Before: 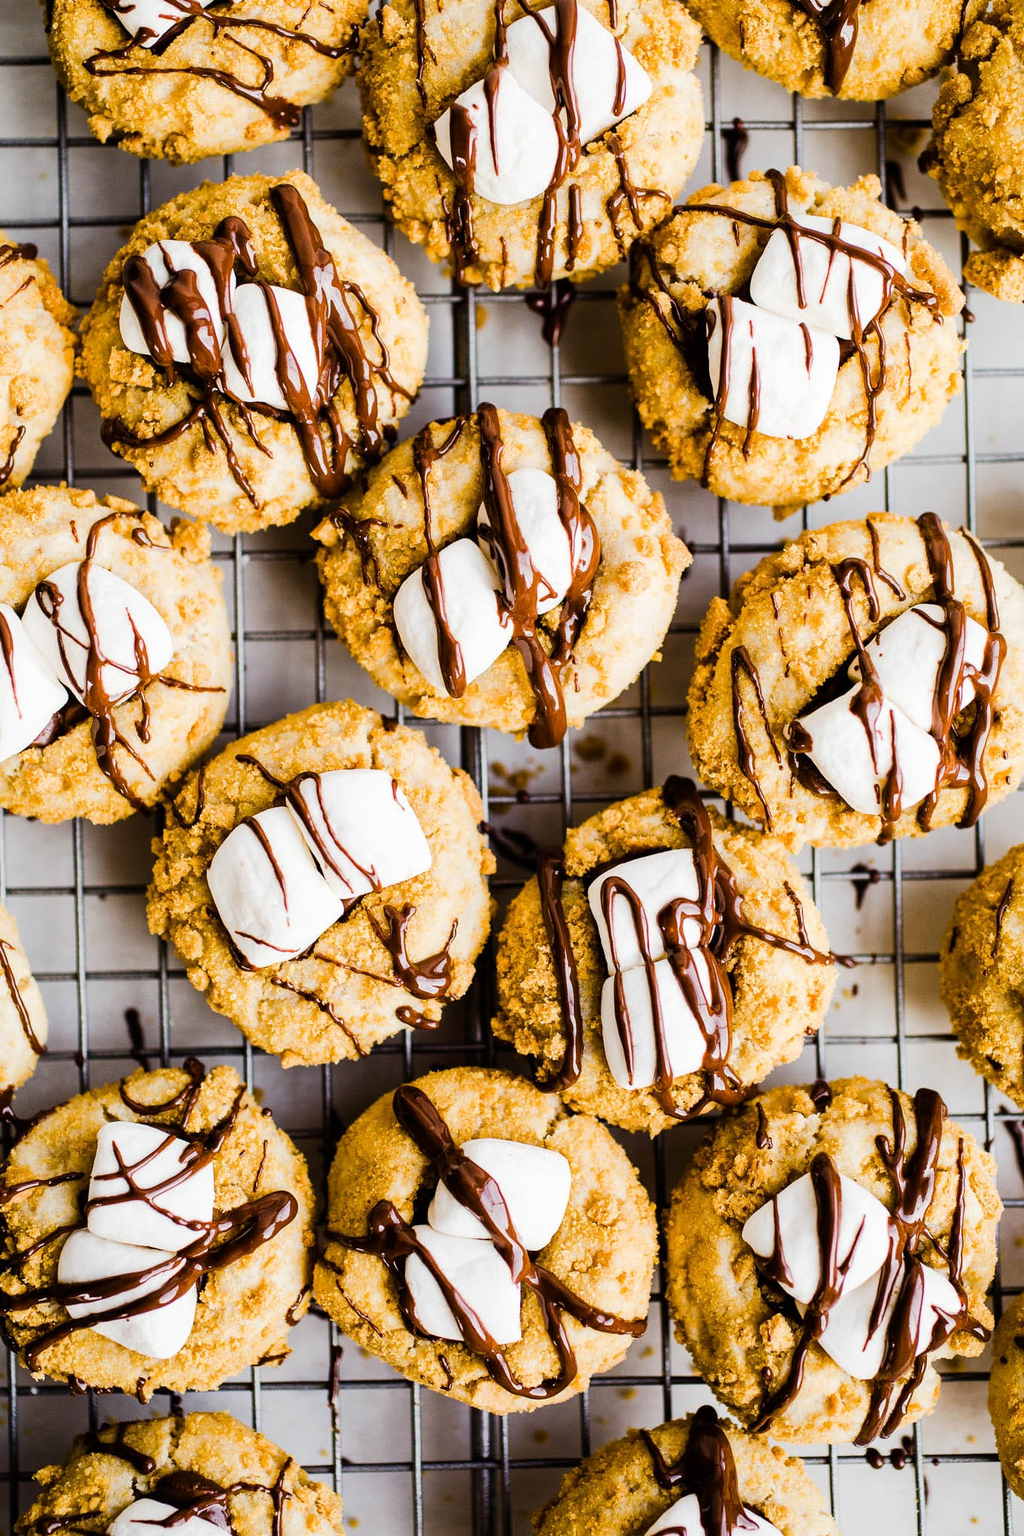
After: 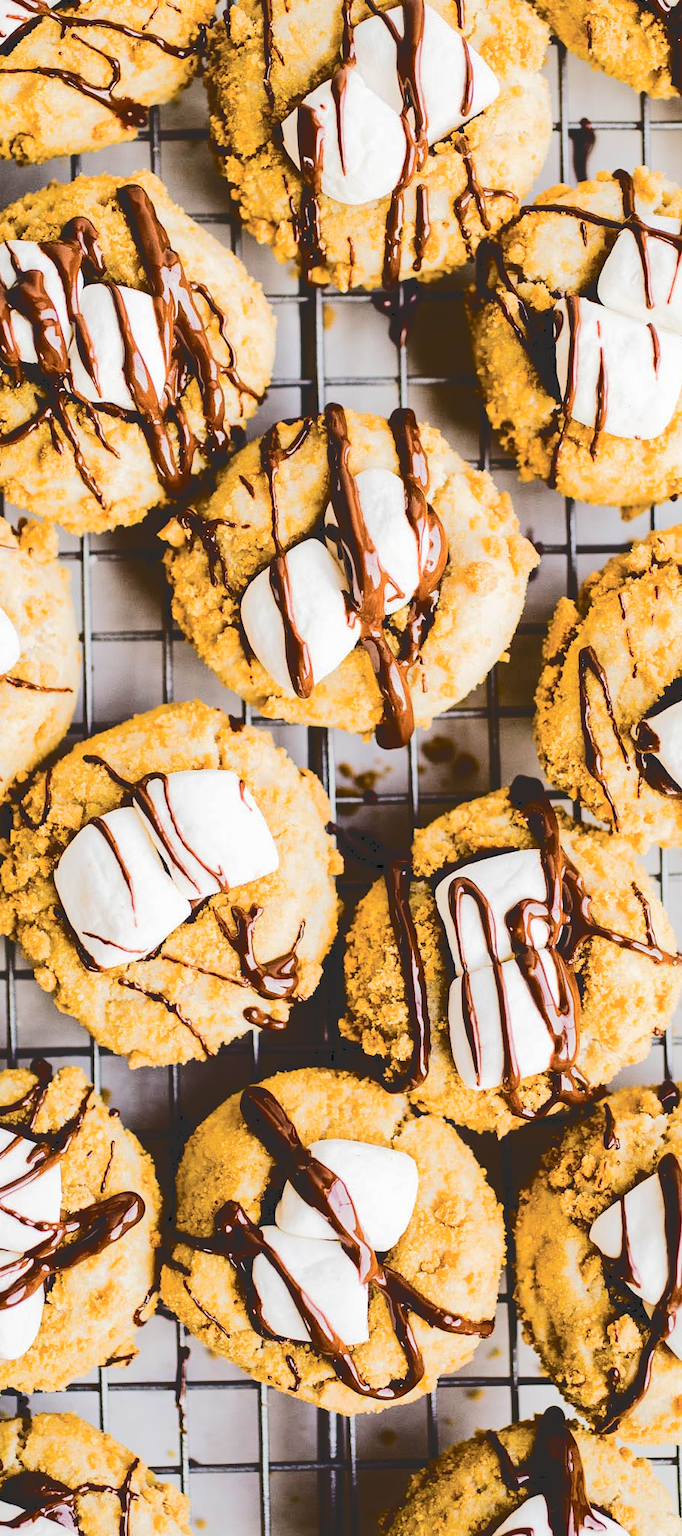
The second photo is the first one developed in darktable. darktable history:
crop and rotate: left 14.951%, right 18.394%
tone curve: curves: ch0 [(0, 0) (0.003, 0.169) (0.011, 0.169) (0.025, 0.169) (0.044, 0.173) (0.069, 0.178) (0.1, 0.183) (0.136, 0.185) (0.177, 0.197) (0.224, 0.227) (0.277, 0.292) (0.335, 0.391) (0.399, 0.491) (0.468, 0.592) (0.543, 0.672) (0.623, 0.734) (0.709, 0.785) (0.801, 0.844) (0.898, 0.893) (1, 1)], color space Lab, independent channels, preserve colors none
